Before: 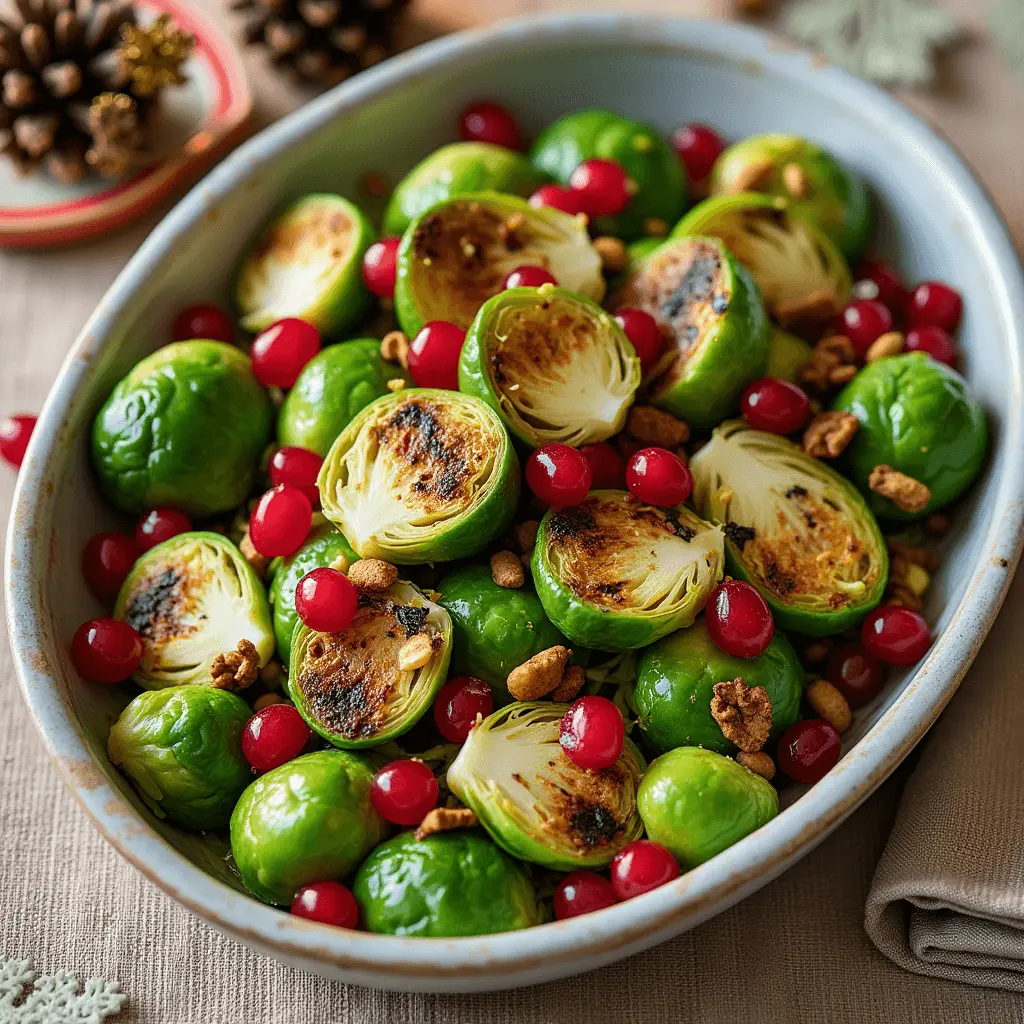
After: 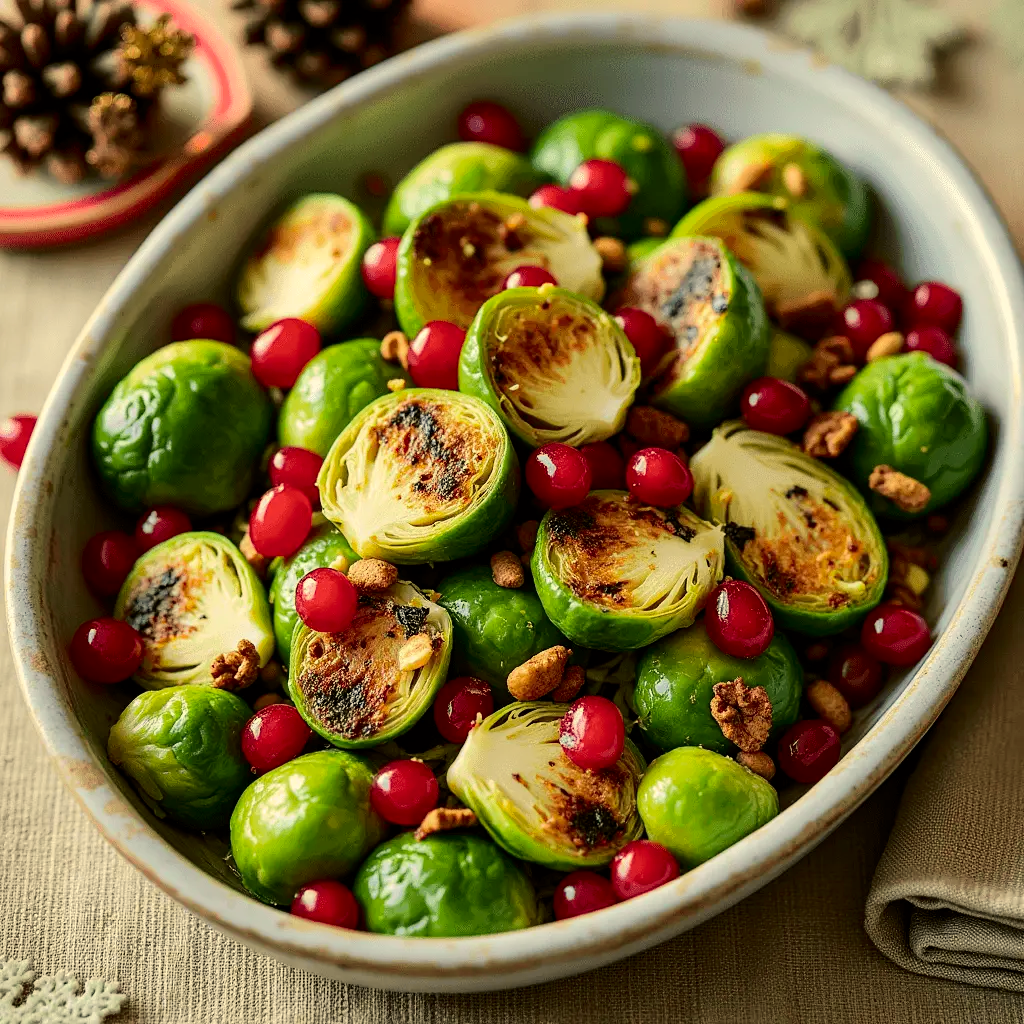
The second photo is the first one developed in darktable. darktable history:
tone curve: curves: ch0 [(0.003, 0) (0.066, 0.031) (0.163, 0.112) (0.264, 0.238) (0.395, 0.421) (0.517, 0.56) (0.684, 0.734) (0.791, 0.814) (1, 1)]; ch1 [(0, 0) (0.164, 0.115) (0.337, 0.332) (0.39, 0.398) (0.464, 0.461) (0.501, 0.5) (0.507, 0.5) (0.534, 0.532) (0.577, 0.59) (0.652, 0.681) (0.733, 0.749) (0.811, 0.796) (1, 1)]; ch2 [(0, 0) (0.337, 0.382) (0.464, 0.476) (0.501, 0.502) (0.527, 0.54) (0.551, 0.565) (0.6, 0.59) (0.687, 0.675) (1, 1)], color space Lab, independent channels, preserve colors none
color correction: highlights a* 1.28, highlights b* 18.2
exposure: black level correction 0.001, compensate exposure bias true, compensate highlight preservation false
